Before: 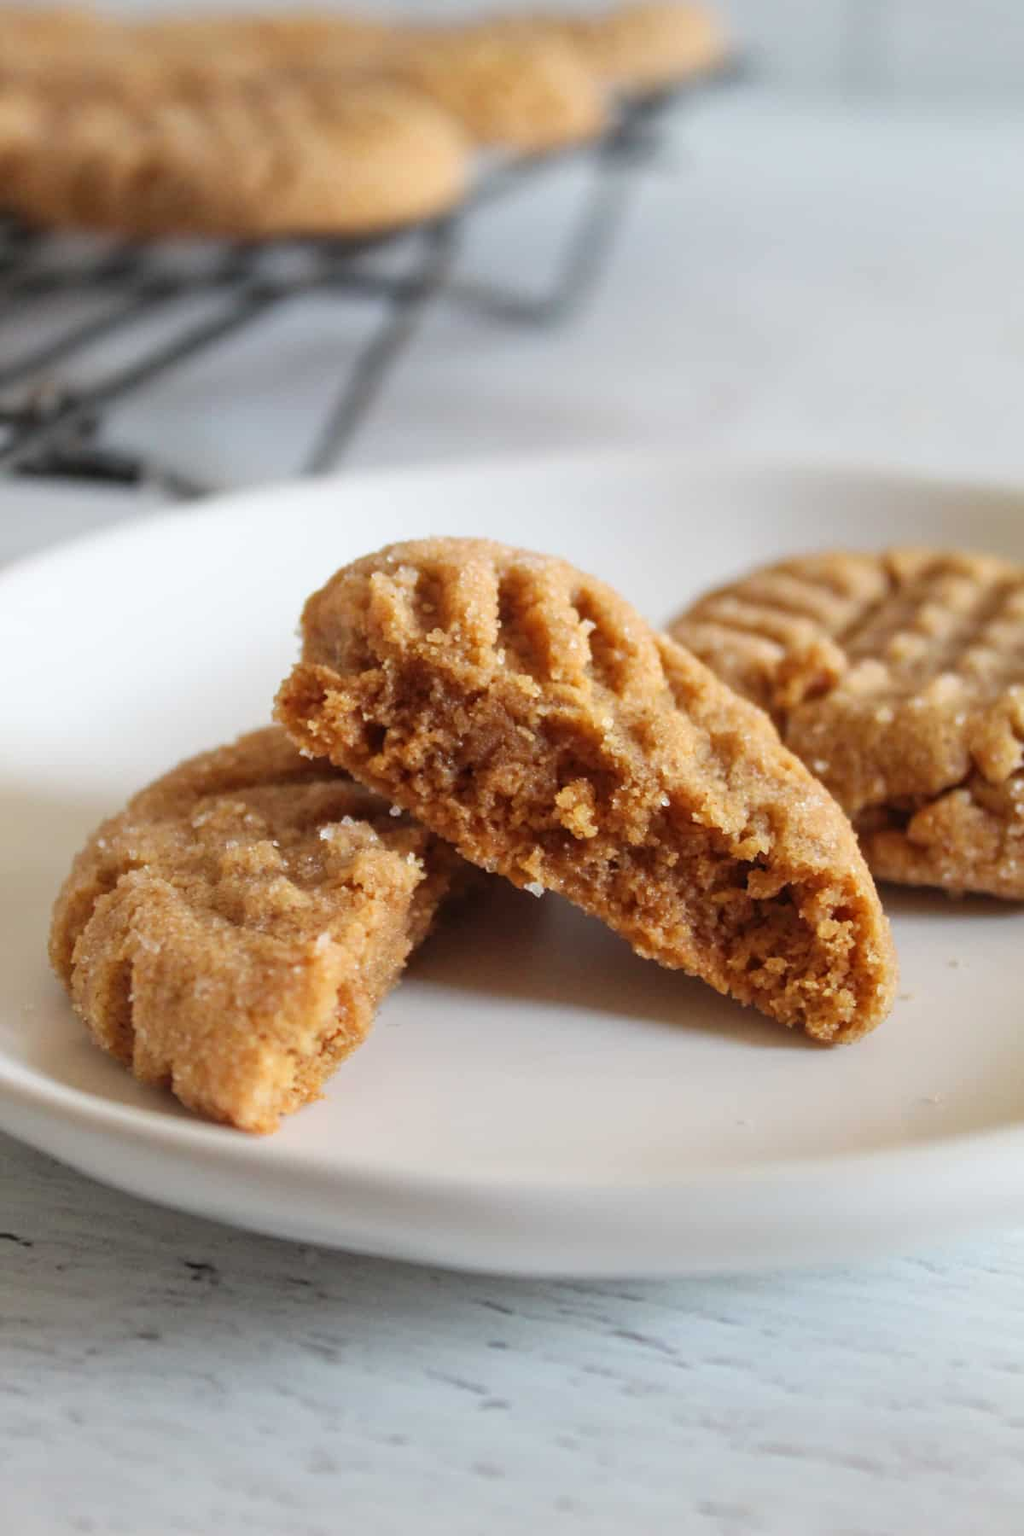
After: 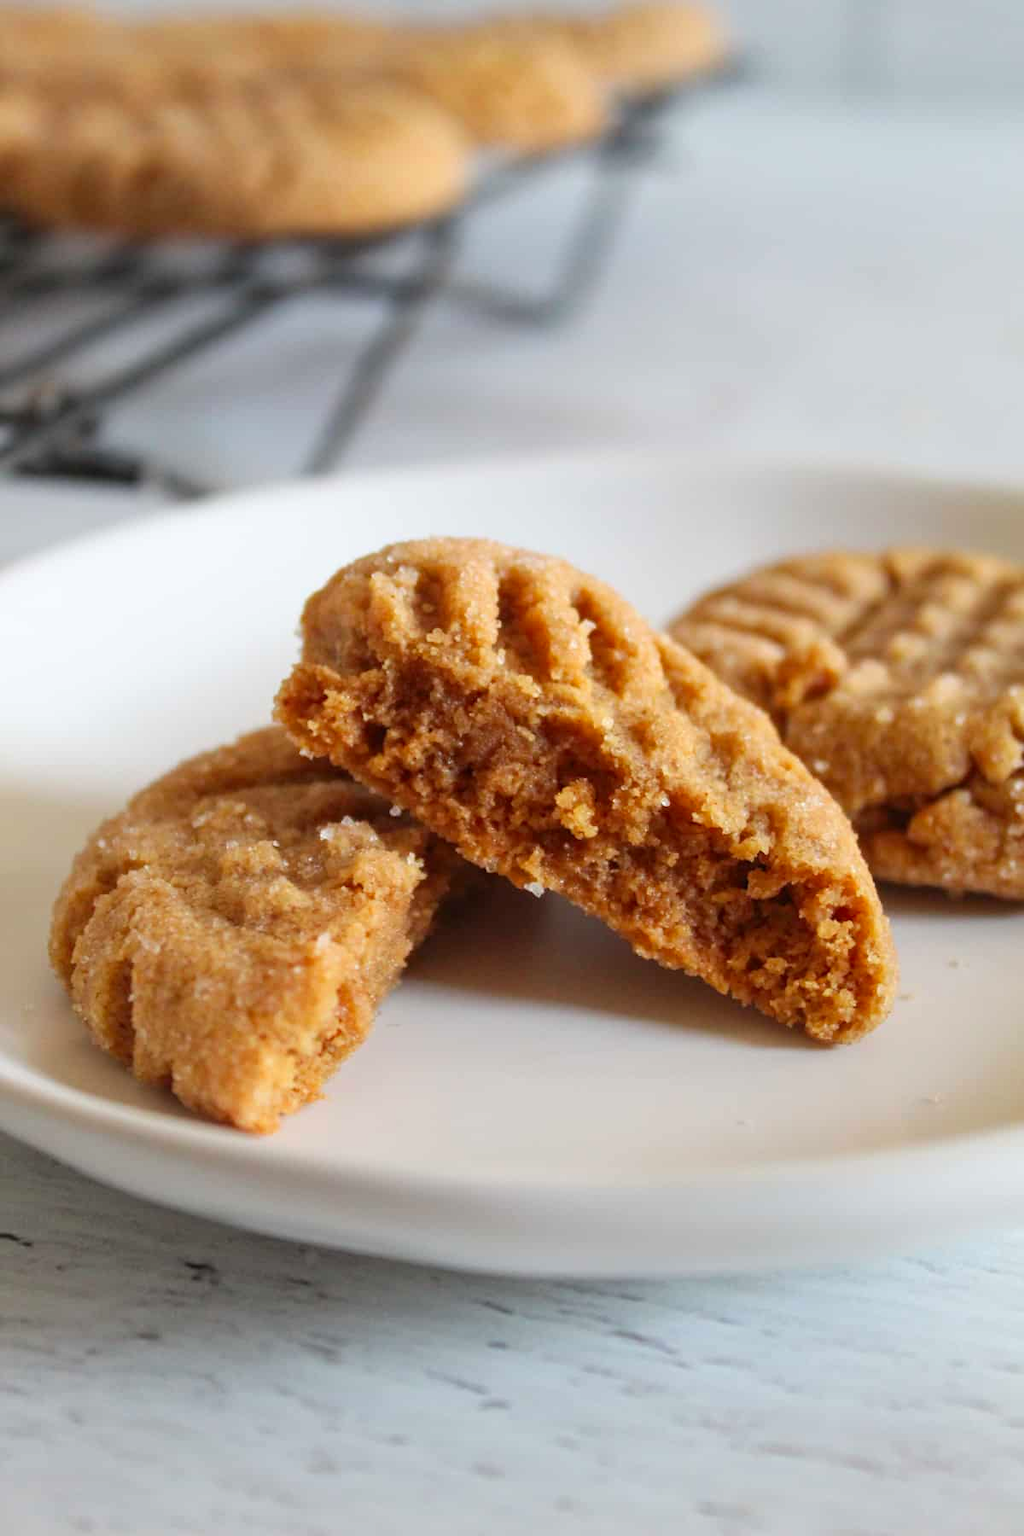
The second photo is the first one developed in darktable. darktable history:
contrast brightness saturation: contrast 0.043, saturation 0.158
